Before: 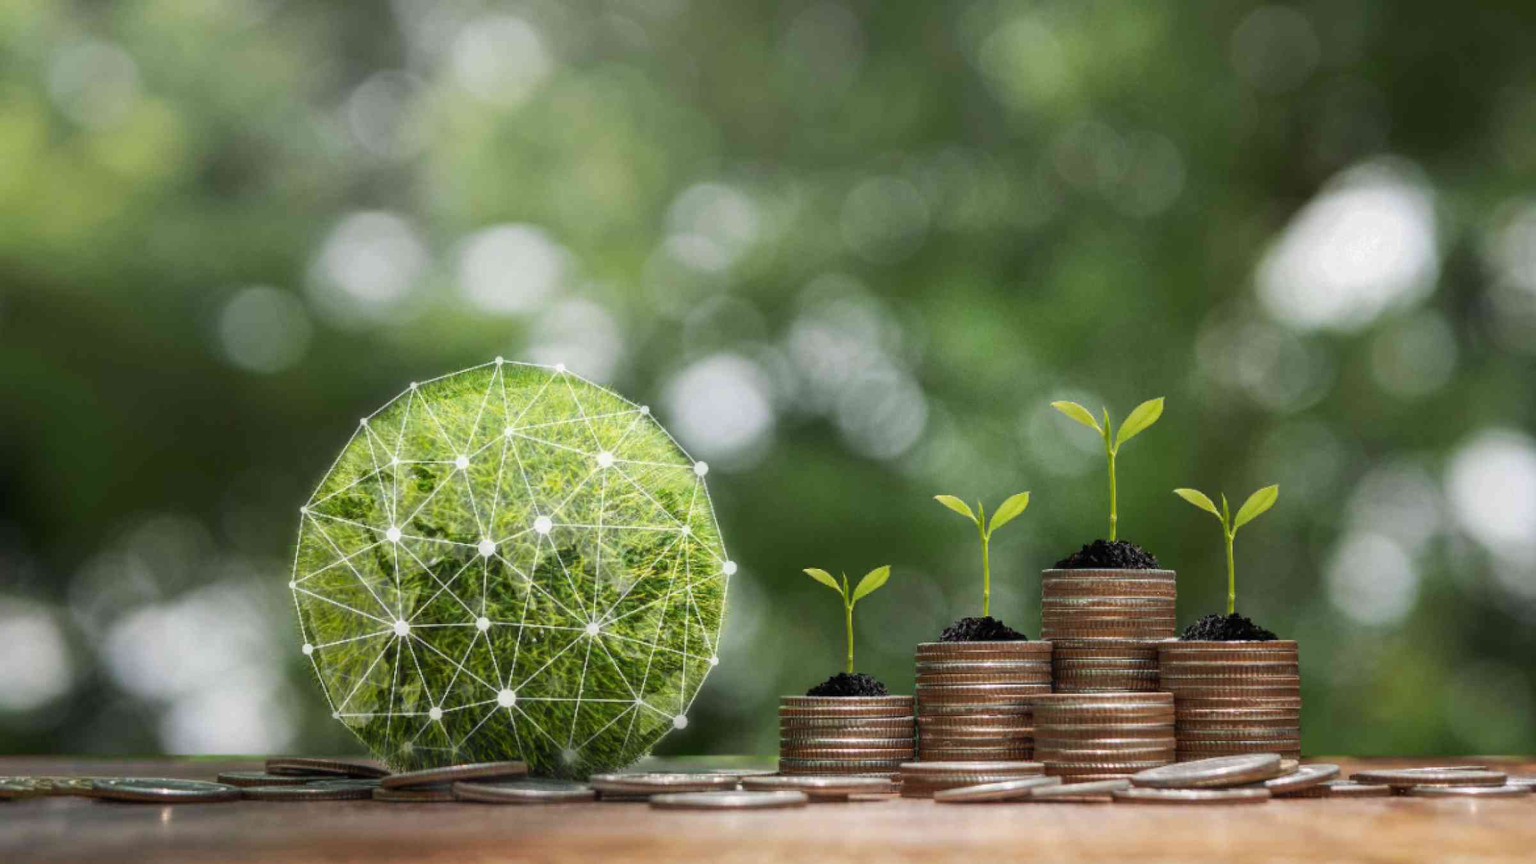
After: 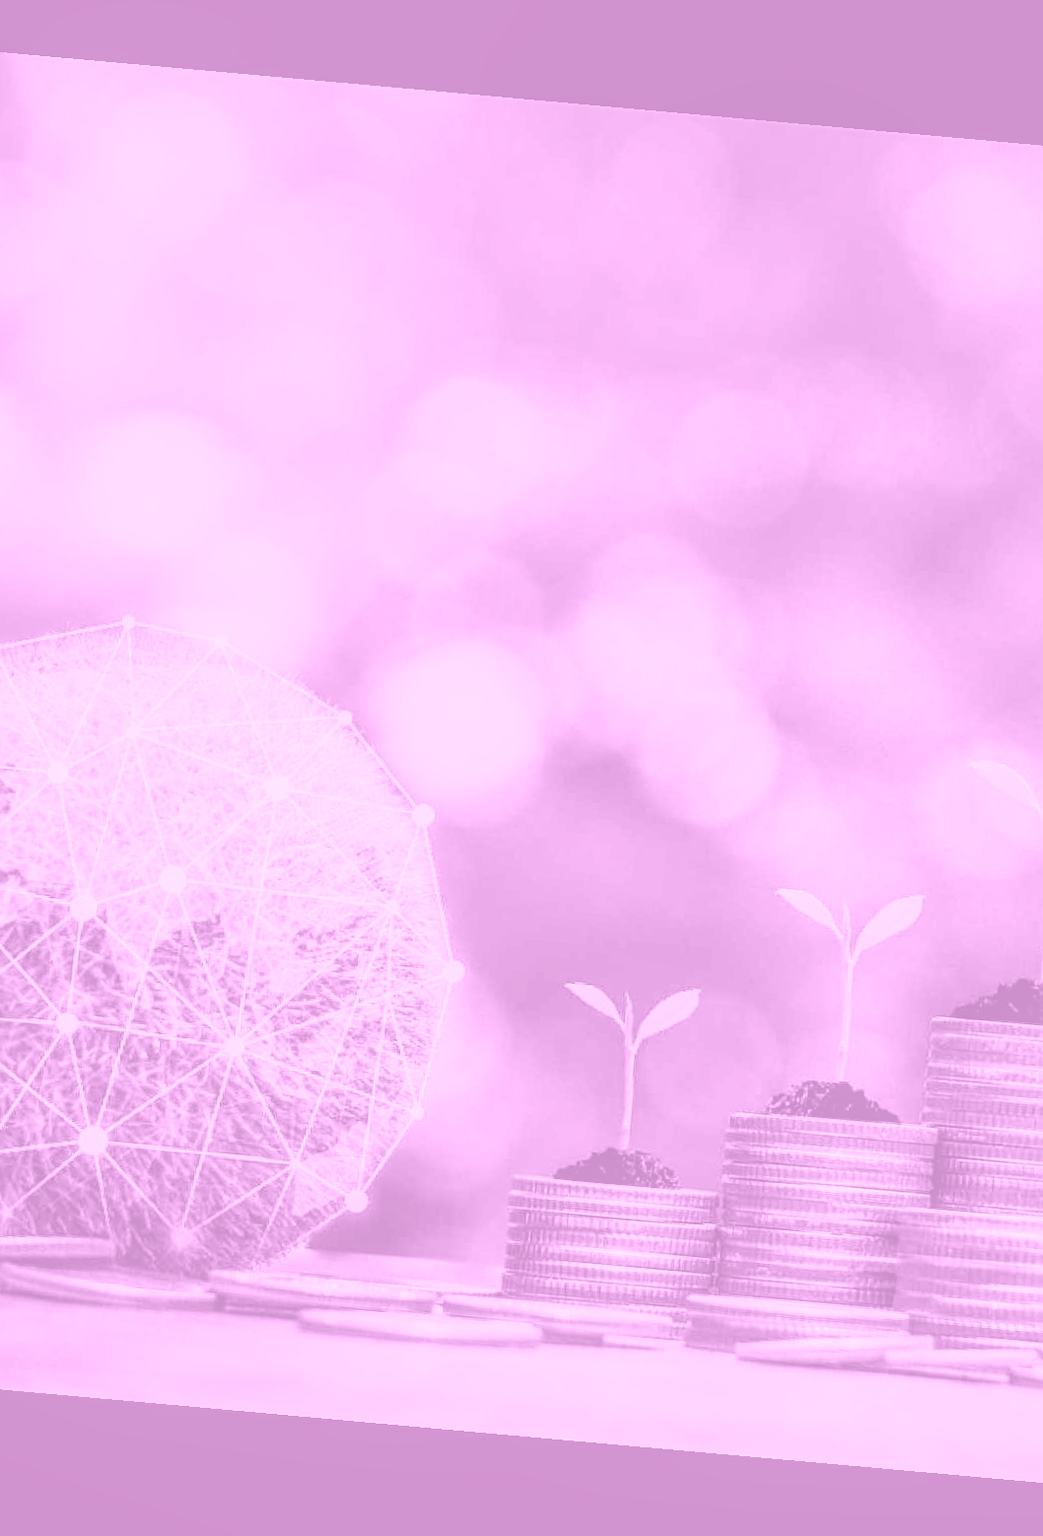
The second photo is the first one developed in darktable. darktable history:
sharpen: on, module defaults
local contrast: on, module defaults
tone equalizer: -8 EV -0.55 EV
tone curve: curves: ch0 [(0, 0) (0.037, 0.011) (0.135, 0.093) (0.266, 0.281) (0.461, 0.555) (0.581, 0.716) (0.675, 0.793) (0.767, 0.849) (0.91, 0.924) (1, 0.979)]; ch1 [(0, 0) (0.292, 0.278) (0.431, 0.418) (0.493, 0.479) (0.506, 0.5) (0.532, 0.537) (0.562, 0.581) (0.641, 0.663) (0.754, 0.76) (1, 1)]; ch2 [(0, 0) (0.294, 0.3) (0.361, 0.372) (0.429, 0.445) (0.478, 0.486) (0.502, 0.498) (0.518, 0.522) (0.531, 0.549) (0.561, 0.59) (0.64, 0.655) (0.693, 0.706) (0.845, 0.833) (1, 0.951)], color space Lab, independent channels, preserve colors none
rotate and perspective: rotation 5.12°, automatic cropping off
crop: left 28.583%, right 29.231%
colorize: hue 331.2°, saturation 75%, source mix 30.28%, lightness 70.52%, version 1
shadows and highlights: radius 125.46, shadows 21.19, highlights -21.19, low approximation 0.01
